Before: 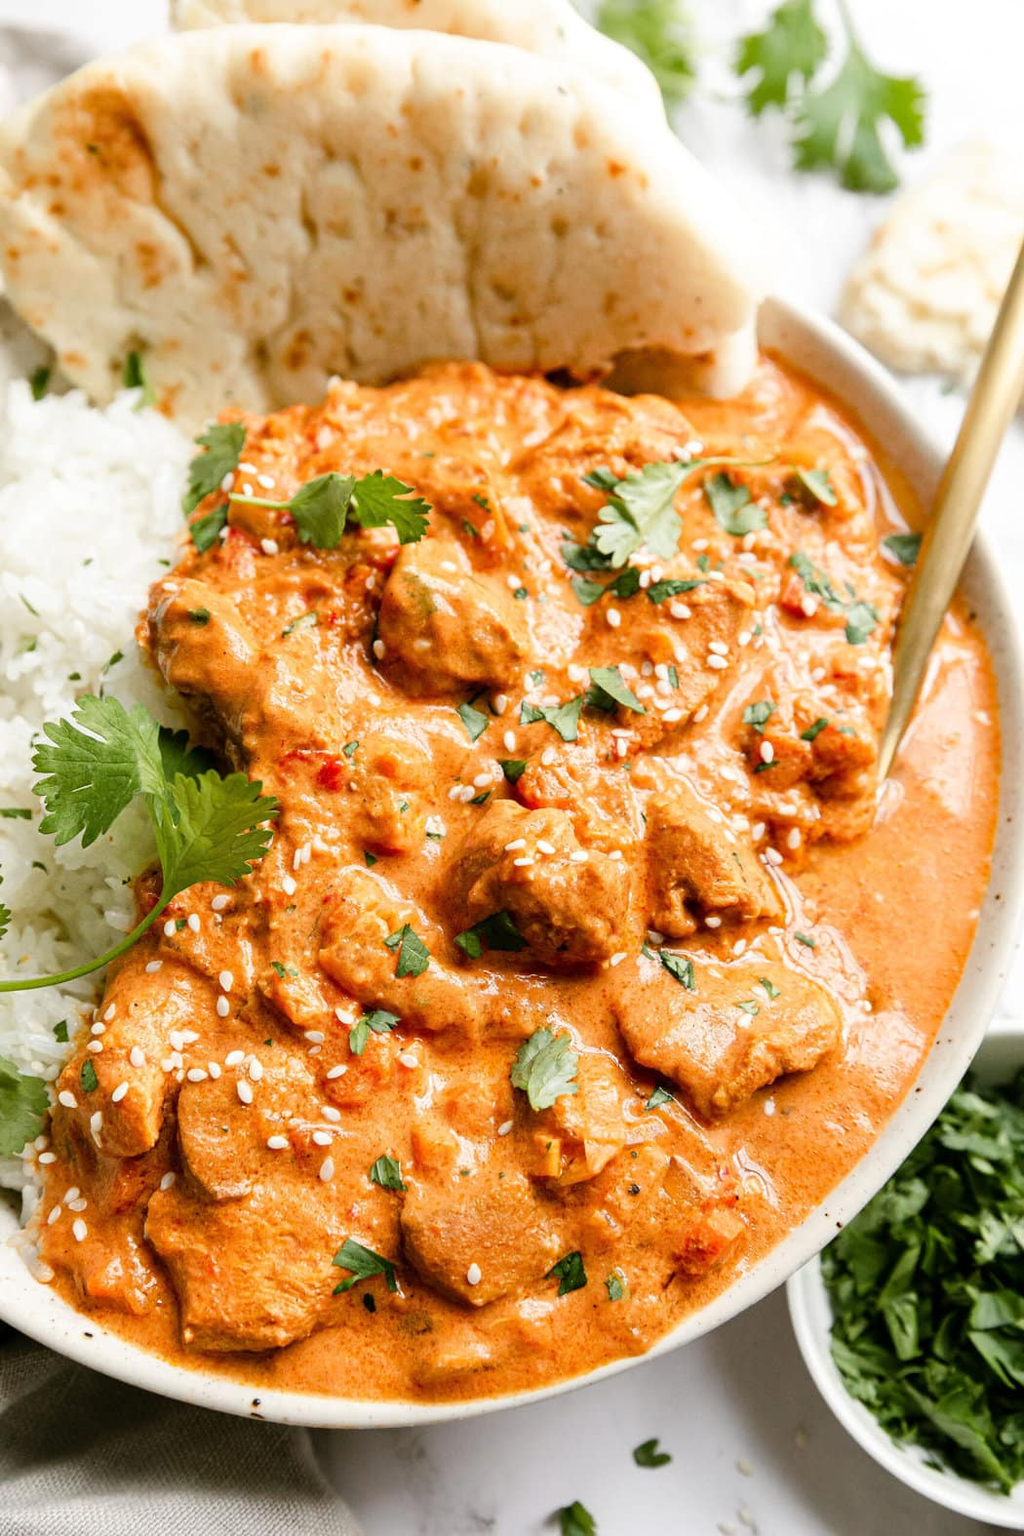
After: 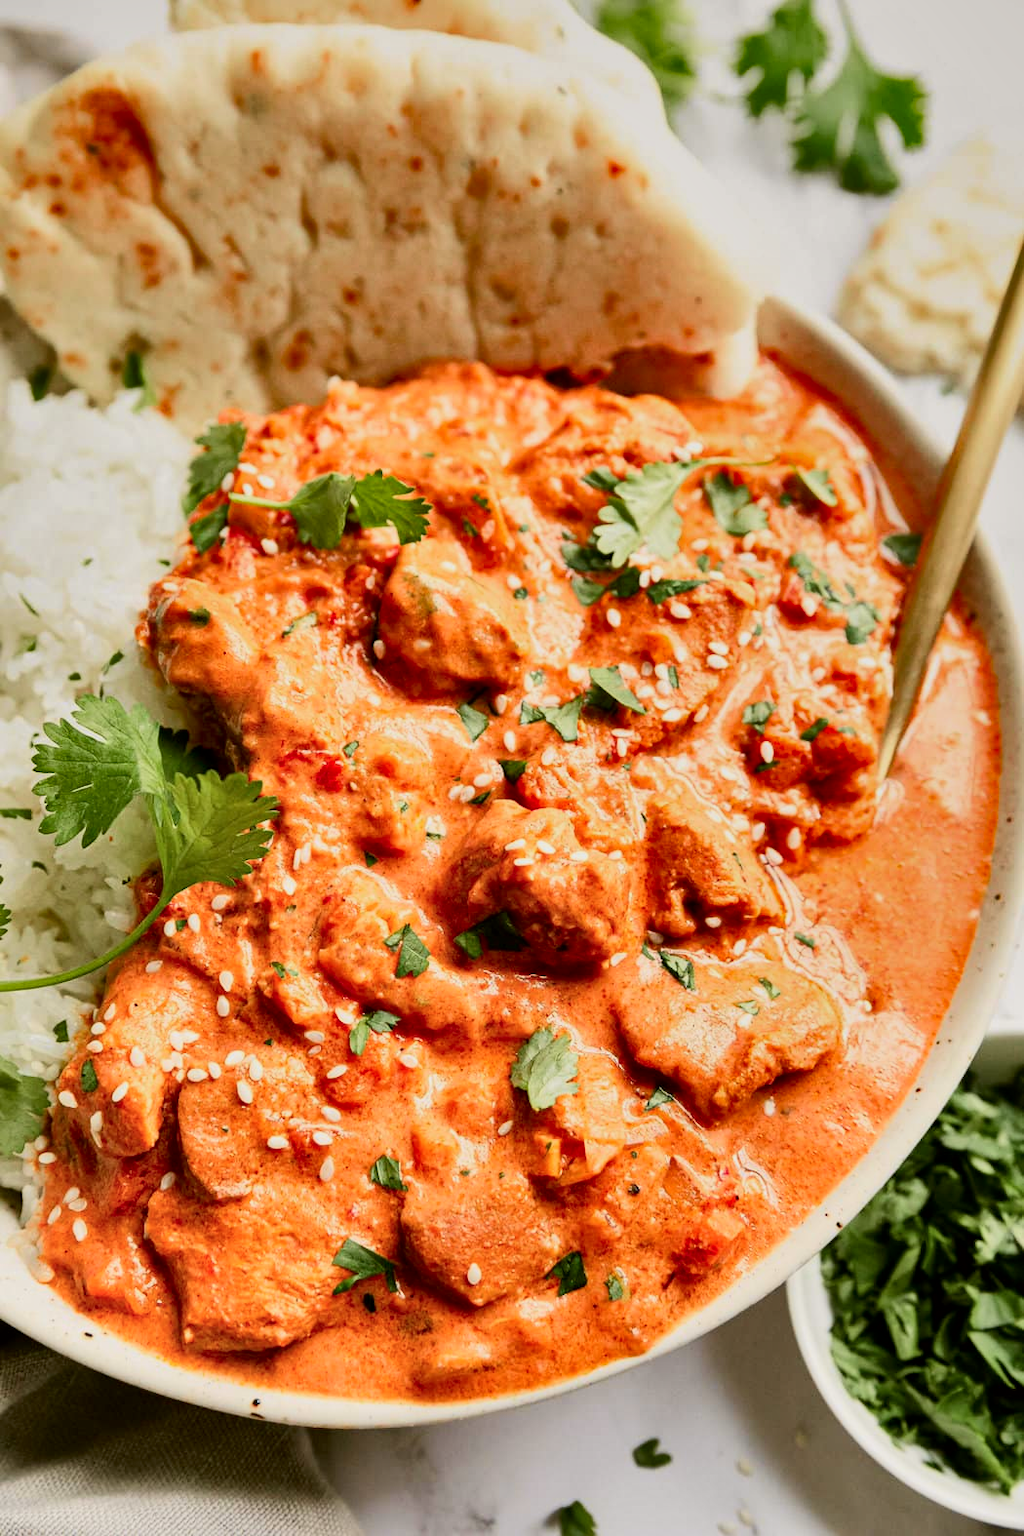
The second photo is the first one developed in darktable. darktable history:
tone curve: curves: ch0 [(0, 0) (0.091, 0.066) (0.184, 0.16) (0.491, 0.519) (0.748, 0.765) (1, 0.919)]; ch1 [(0, 0) (0.179, 0.173) (0.322, 0.32) (0.424, 0.424) (0.502, 0.504) (0.56, 0.578) (0.631, 0.675) (0.777, 0.806) (1, 1)]; ch2 [(0, 0) (0.434, 0.447) (0.483, 0.487) (0.547, 0.573) (0.676, 0.673) (1, 1)], color space Lab, independent channels, preserve colors none
local contrast: mode bilateral grid, contrast 21, coarseness 51, detail 119%, midtone range 0.2
shadows and highlights: shadows 30.61, highlights -62.44, shadows color adjustment 97.99%, highlights color adjustment 58.61%, soften with gaussian
